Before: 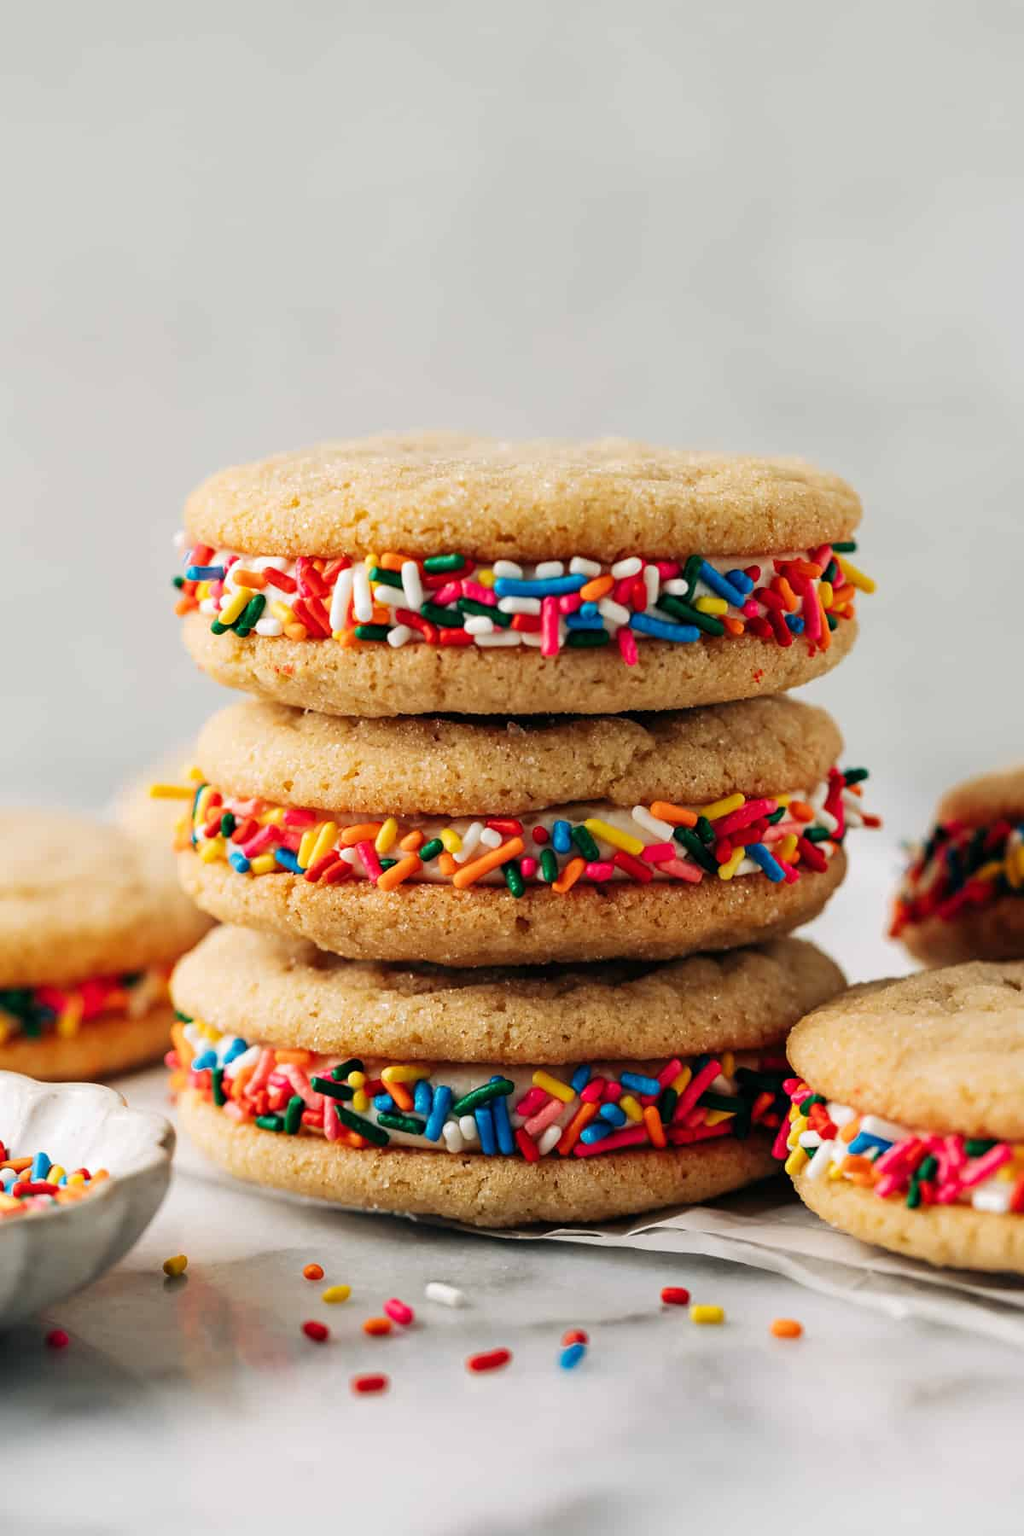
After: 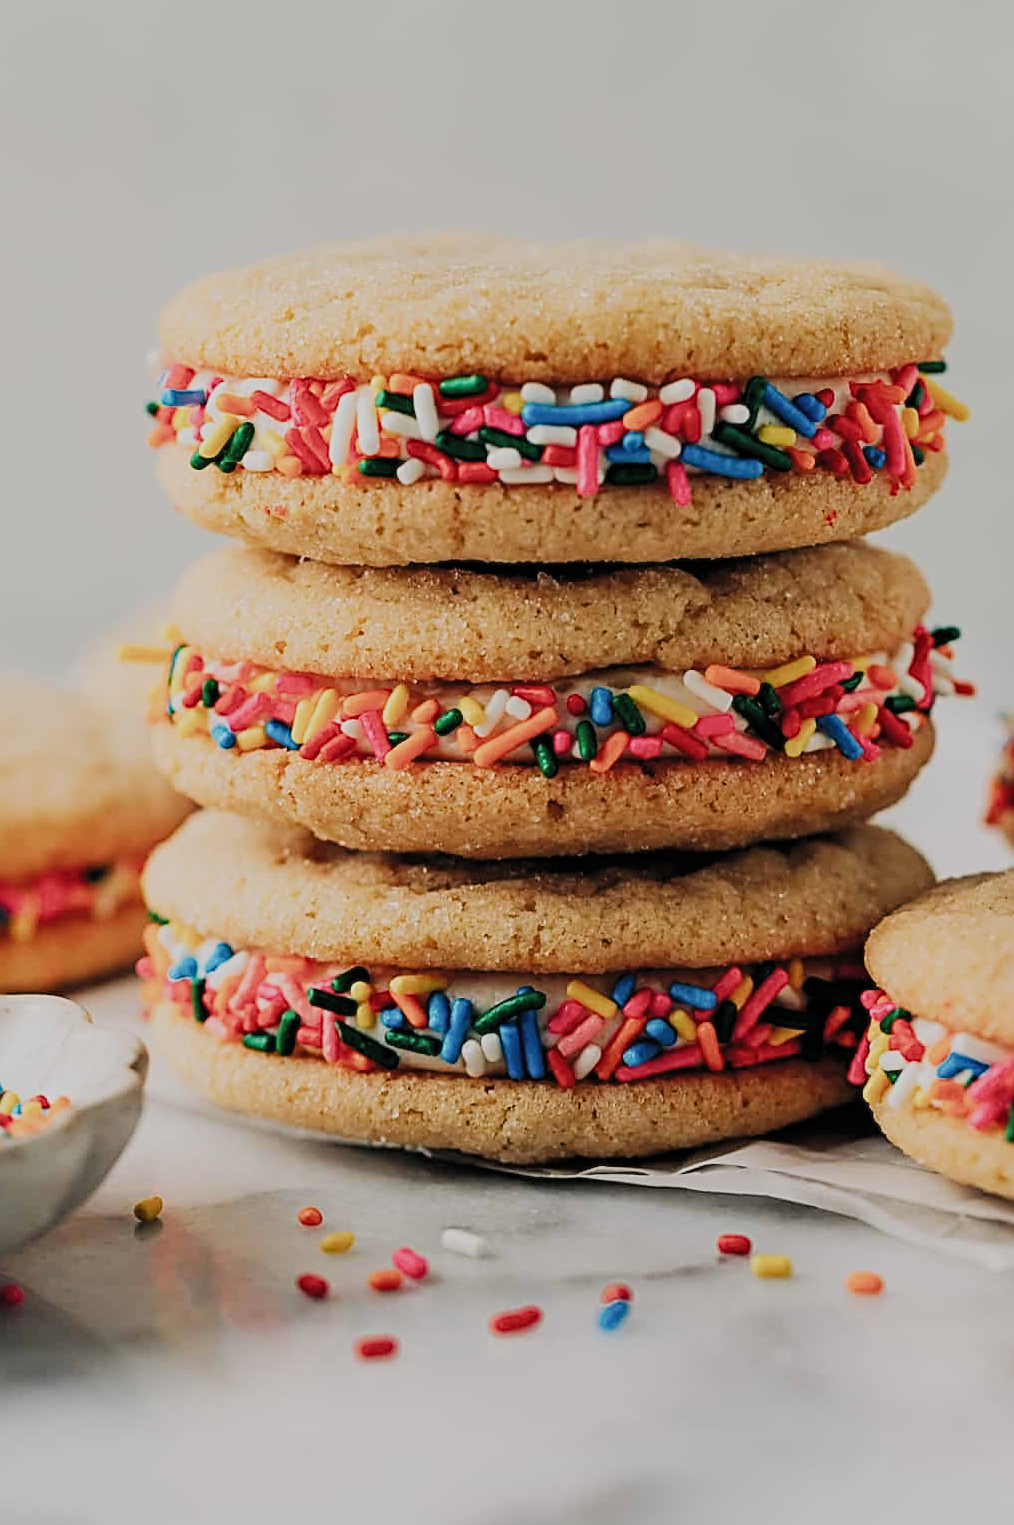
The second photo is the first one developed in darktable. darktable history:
sharpen: radius 2.58, amount 0.685
filmic rgb: black relative exposure -7.65 EV, white relative exposure 4.56 EV, hardness 3.61, color science v5 (2021), contrast in shadows safe, contrast in highlights safe
crop and rotate: left 4.754%, top 15.233%, right 10.674%
